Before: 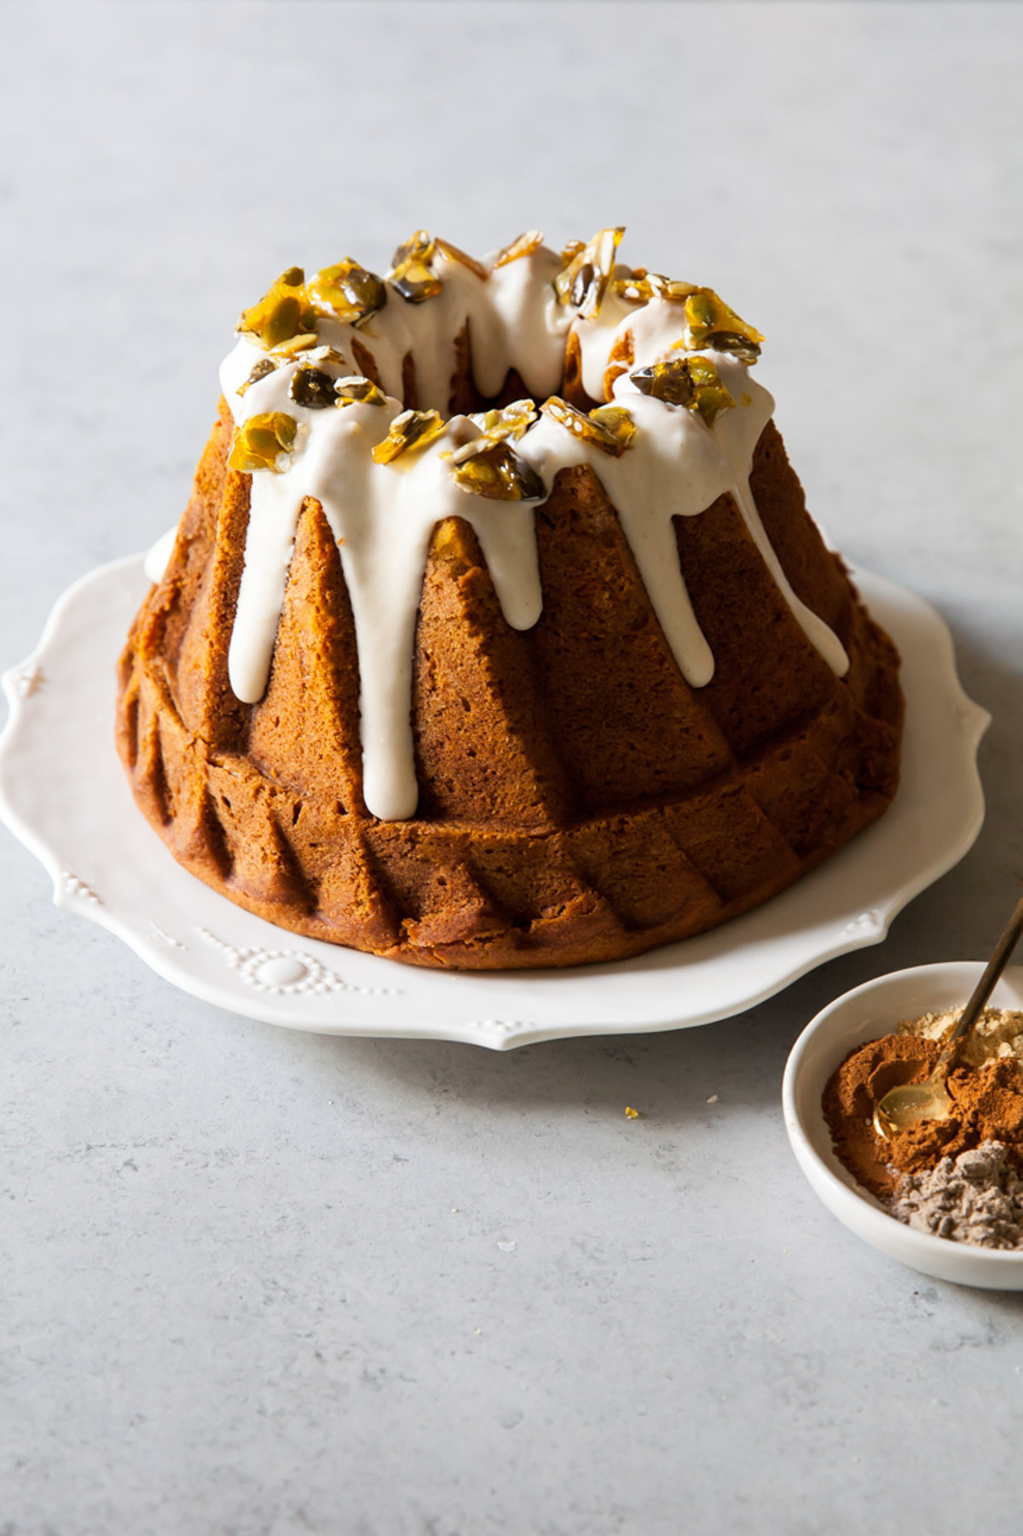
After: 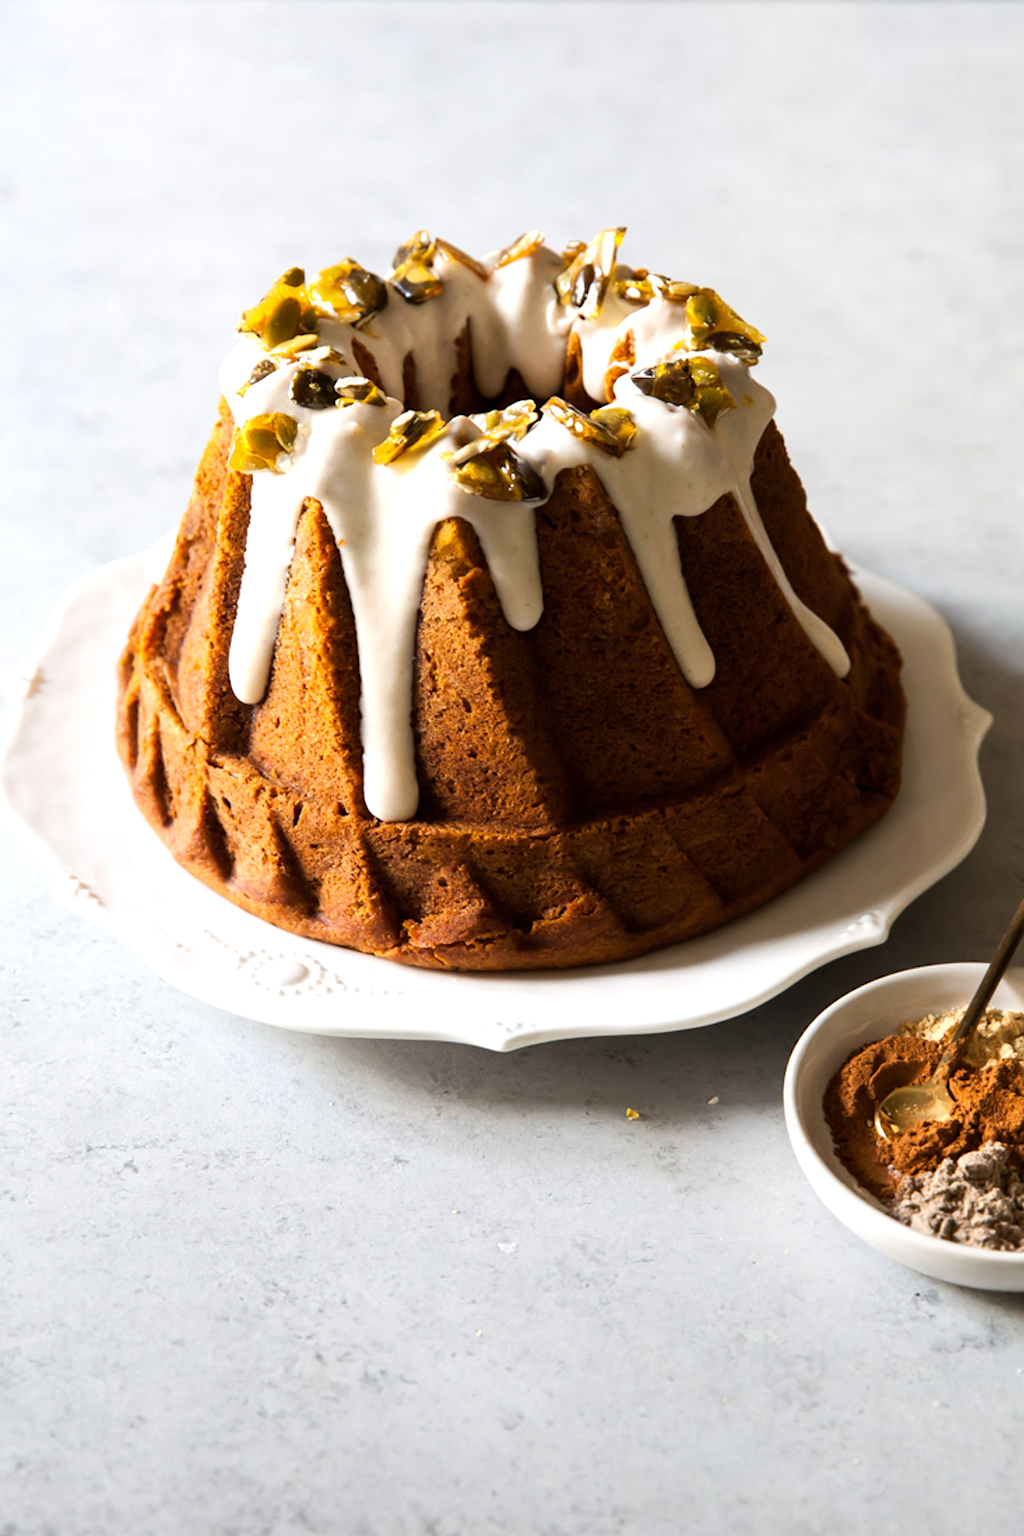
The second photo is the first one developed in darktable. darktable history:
tone equalizer: -8 EV -0.417 EV, -7 EV -0.389 EV, -6 EV -0.333 EV, -5 EV -0.222 EV, -3 EV 0.222 EV, -2 EV 0.333 EV, -1 EV 0.389 EV, +0 EV 0.417 EV, edges refinement/feathering 500, mask exposure compensation -1.57 EV, preserve details no
crop: bottom 0.071%
